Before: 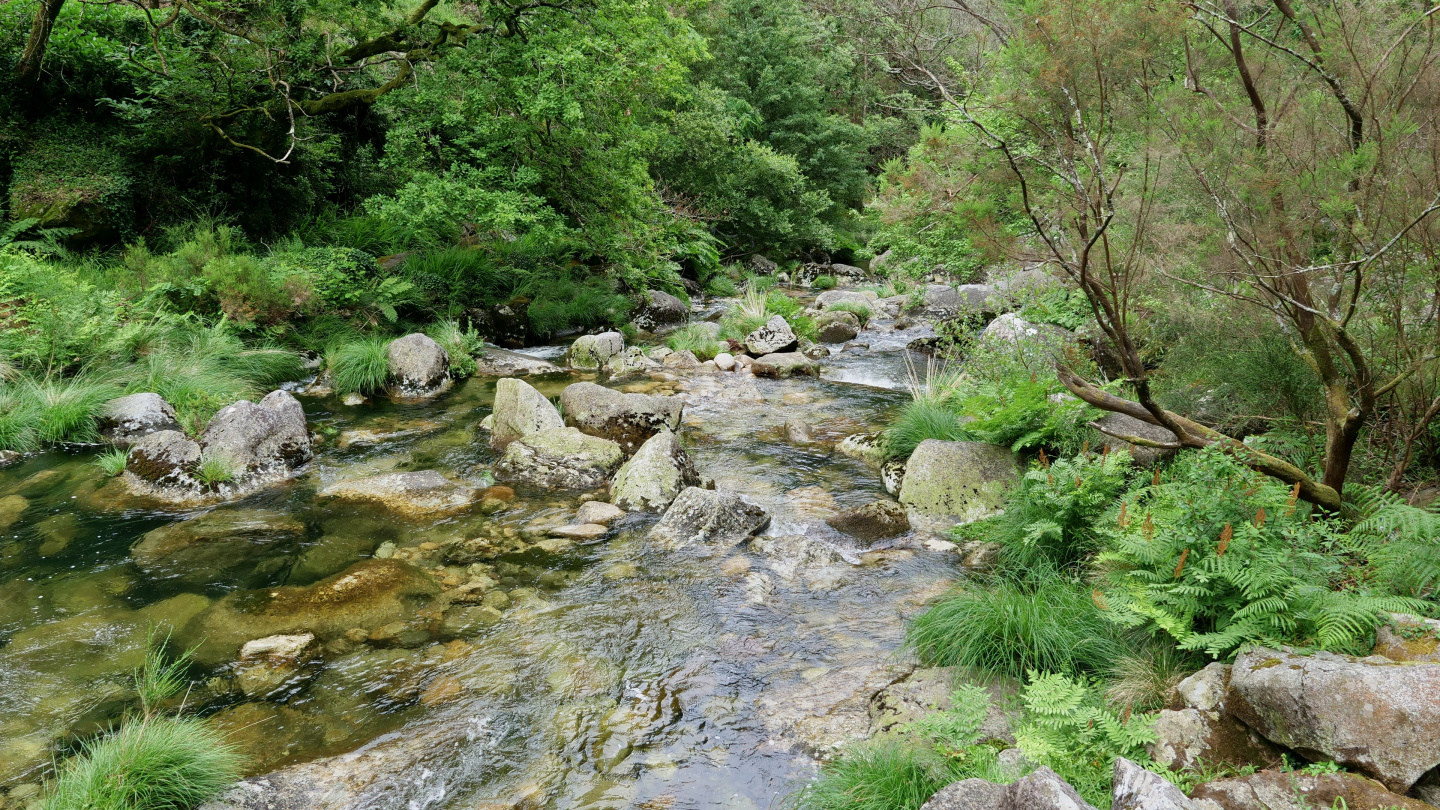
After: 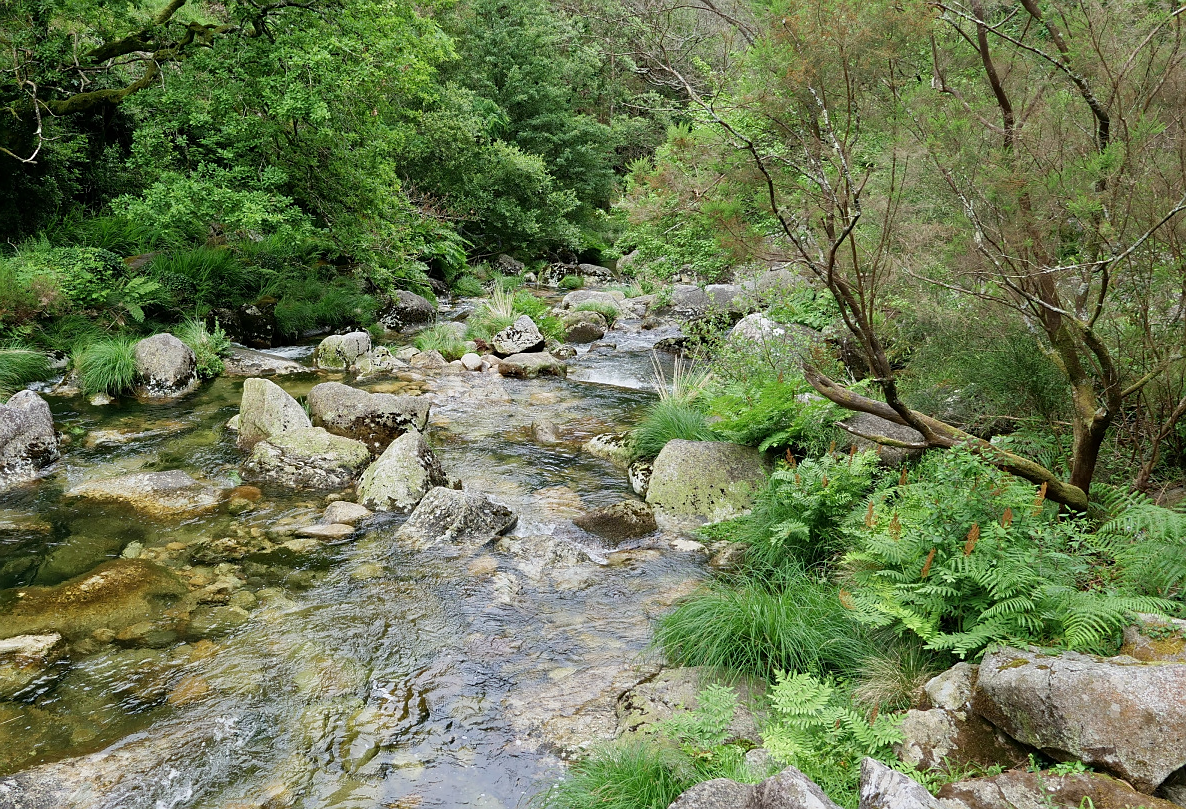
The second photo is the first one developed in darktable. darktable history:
crop: left 17.582%, bottom 0.031%
sharpen: radius 0.969, amount 0.604
